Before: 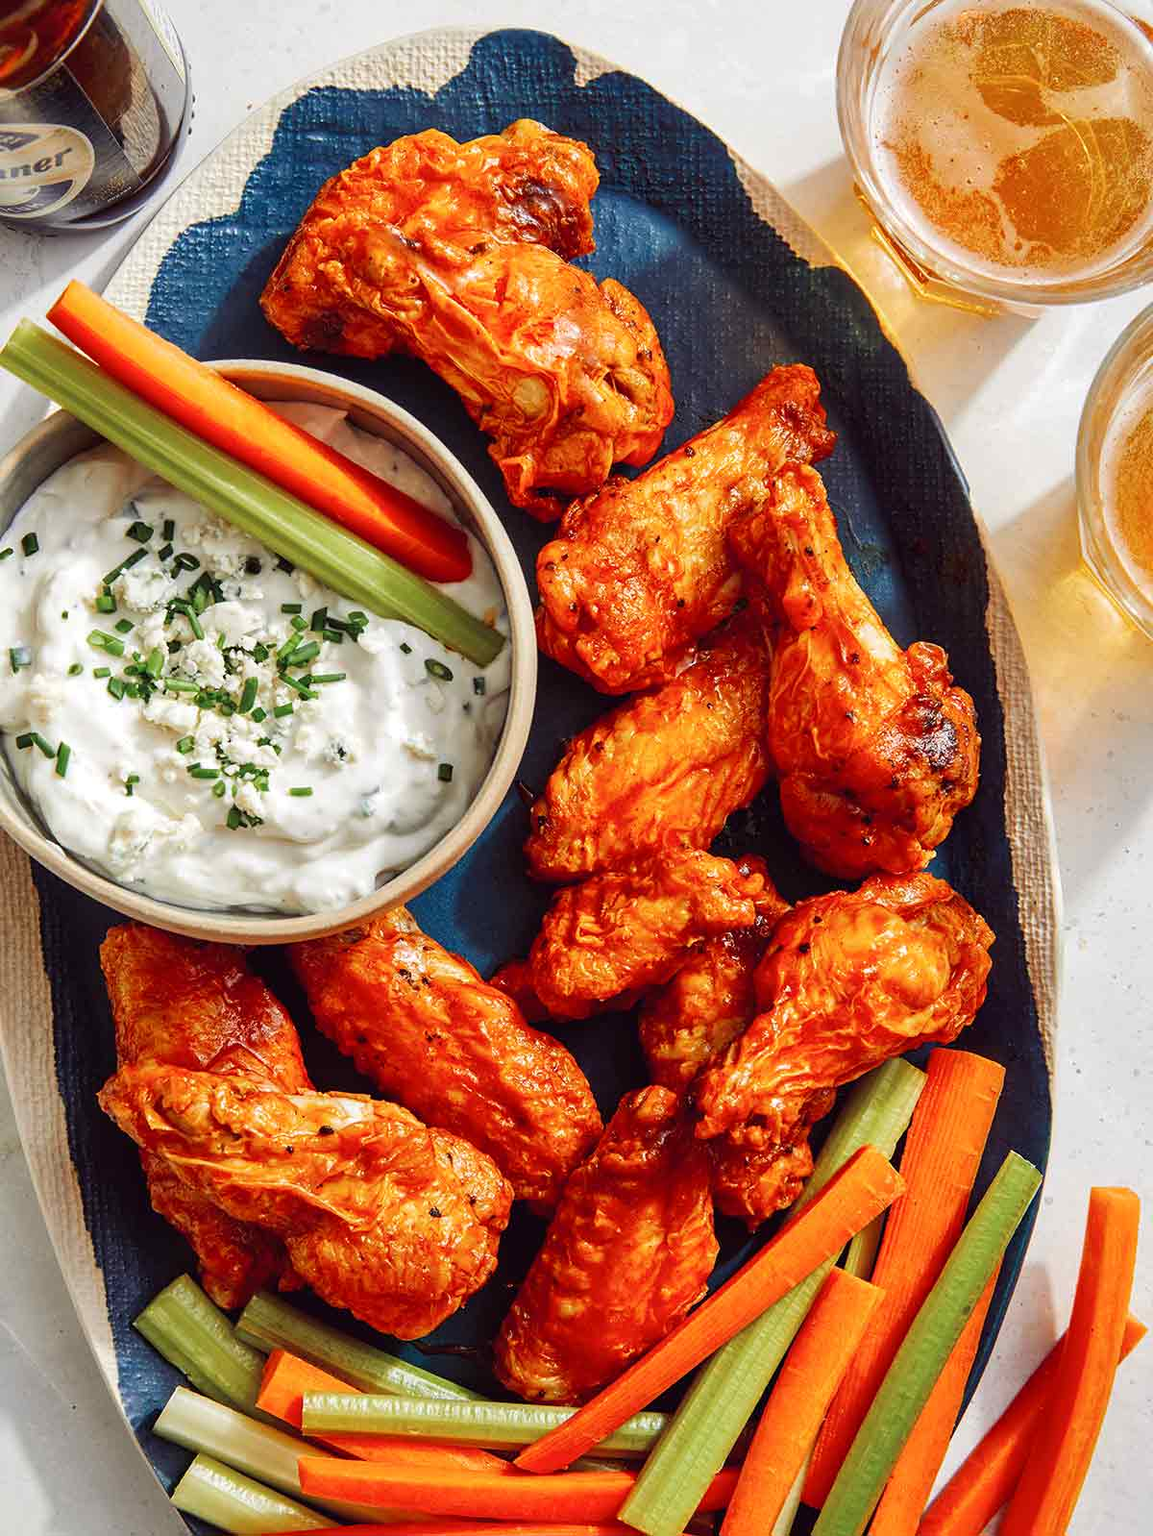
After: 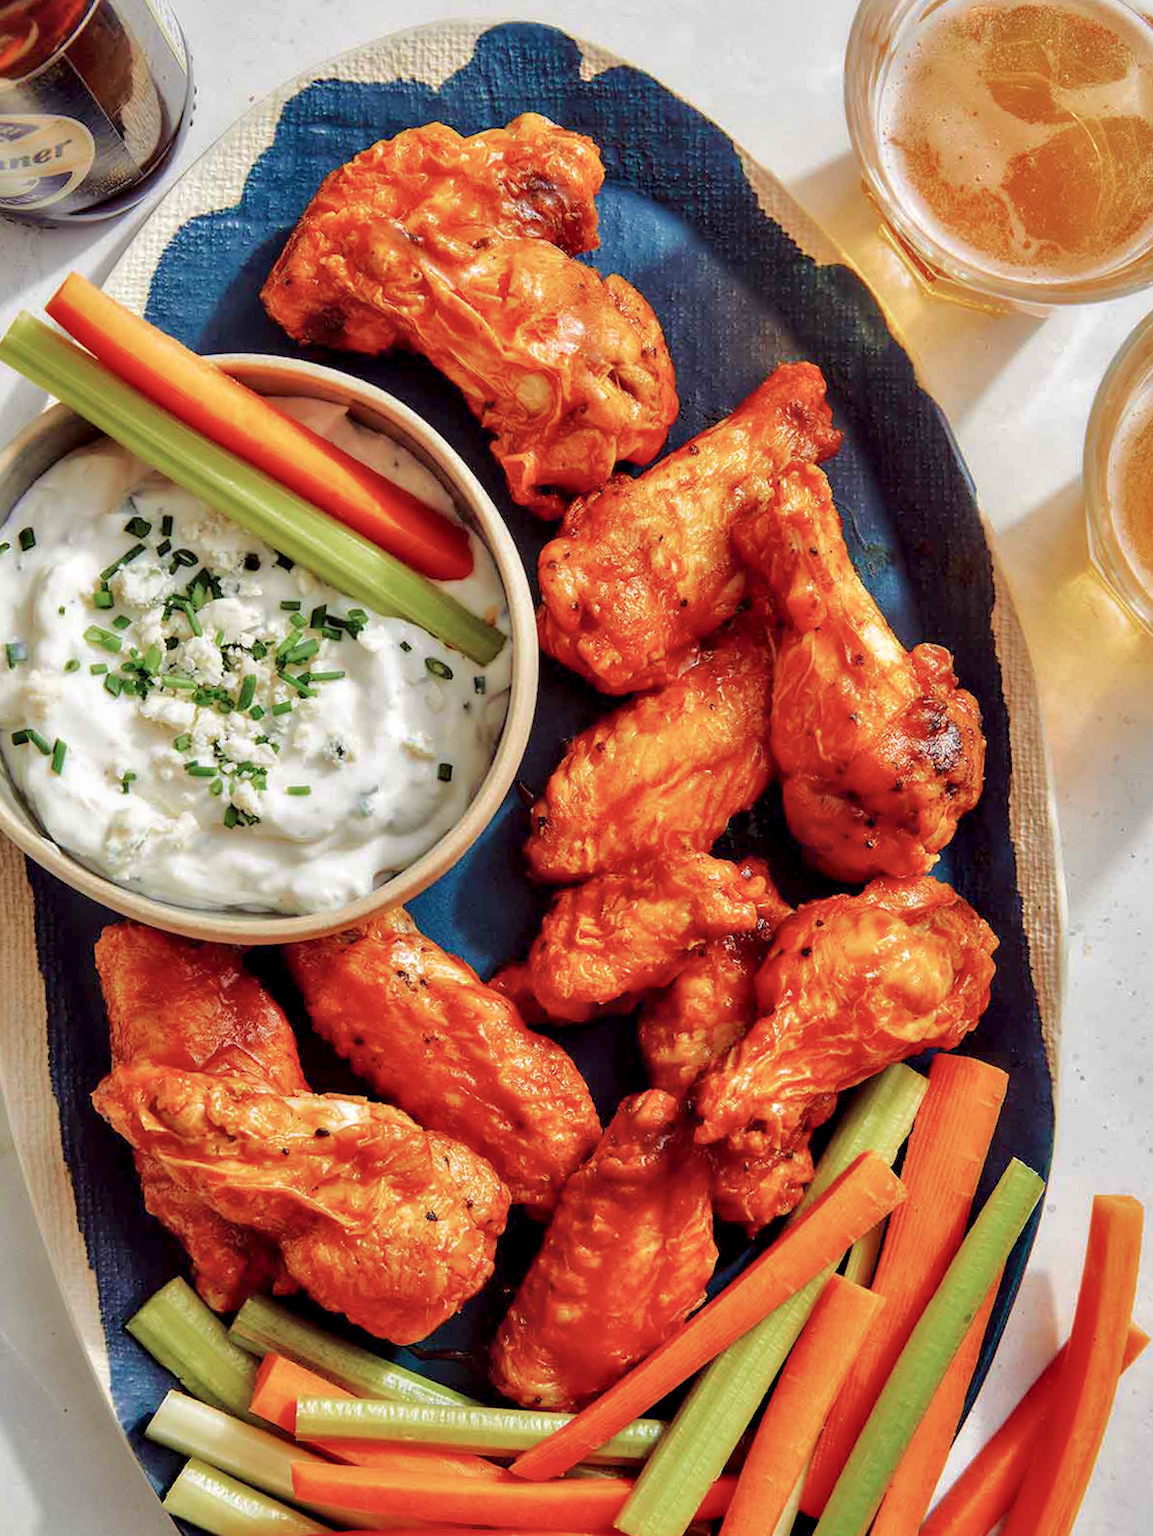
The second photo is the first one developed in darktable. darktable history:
exposure: black level correction 0, exposure 0.692 EV, compensate highlight preservation false
color balance rgb: power › hue 75.54°, perceptual saturation grading › global saturation -12.751%, global vibrance 5.423%, contrast 3.109%
crop and rotate: angle -0.387°
velvia: on, module defaults
contrast equalizer: octaves 7, y [[0.514, 0.573, 0.581, 0.508, 0.5, 0.5], [0.5 ×6], [0.5 ×6], [0 ×6], [0 ×6]]
tone equalizer: -8 EV -0.009 EV, -7 EV 0.032 EV, -6 EV -0.006 EV, -5 EV 0.005 EV, -4 EV -0.029 EV, -3 EV -0.234 EV, -2 EV -0.68 EV, -1 EV -1 EV, +0 EV -0.982 EV, edges refinement/feathering 500, mask exposure compensation -1.57 EV, preserve details no
